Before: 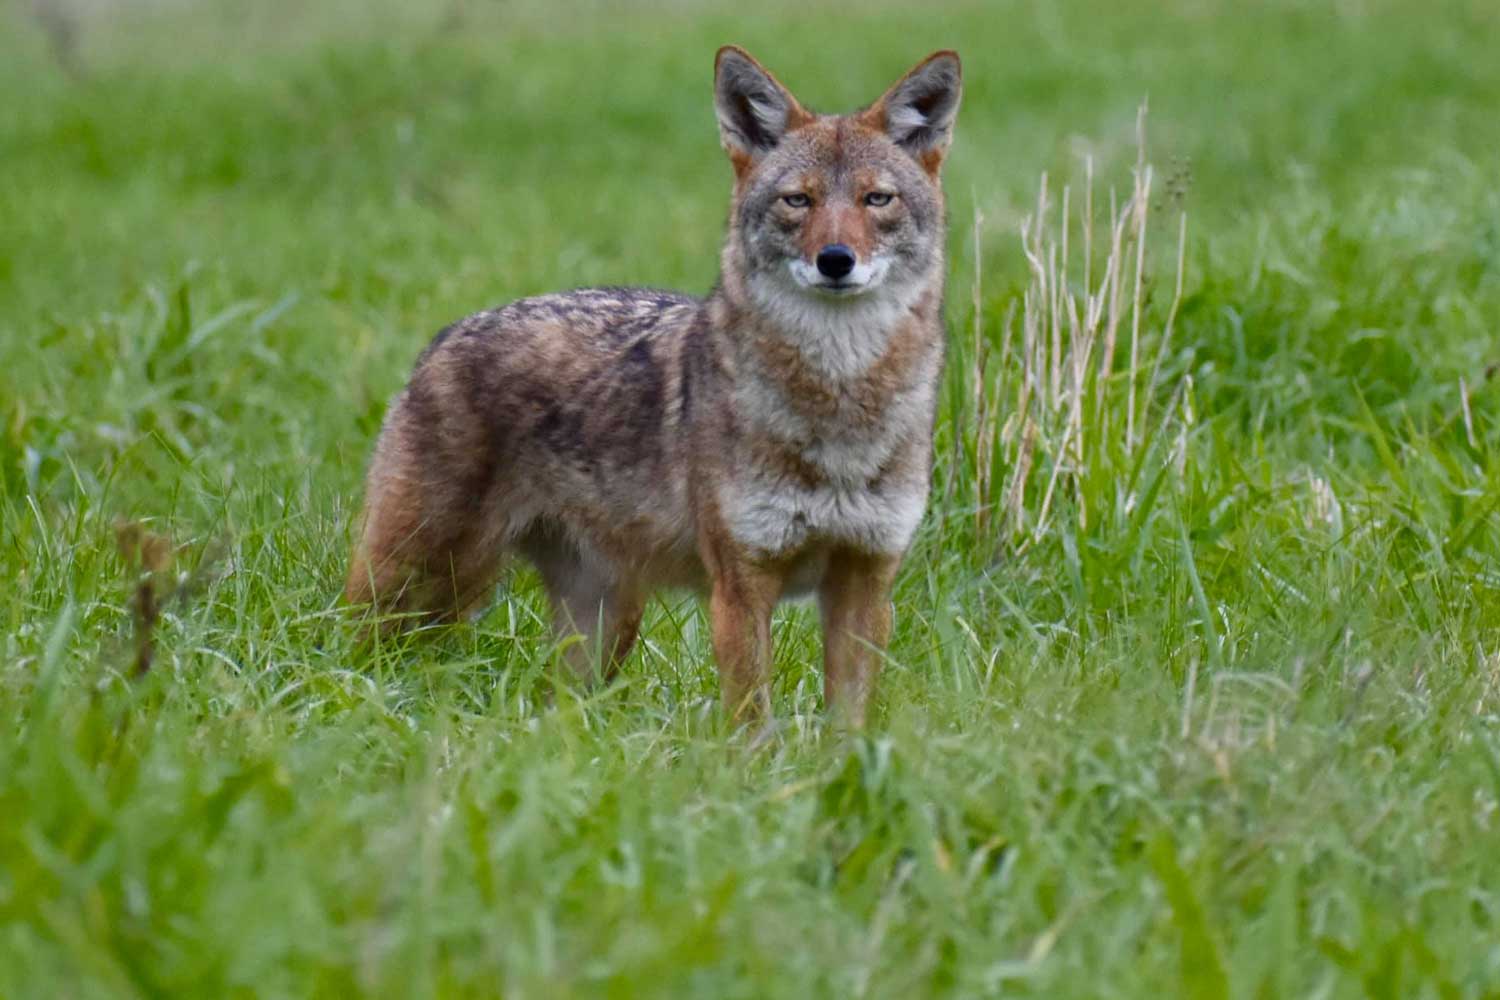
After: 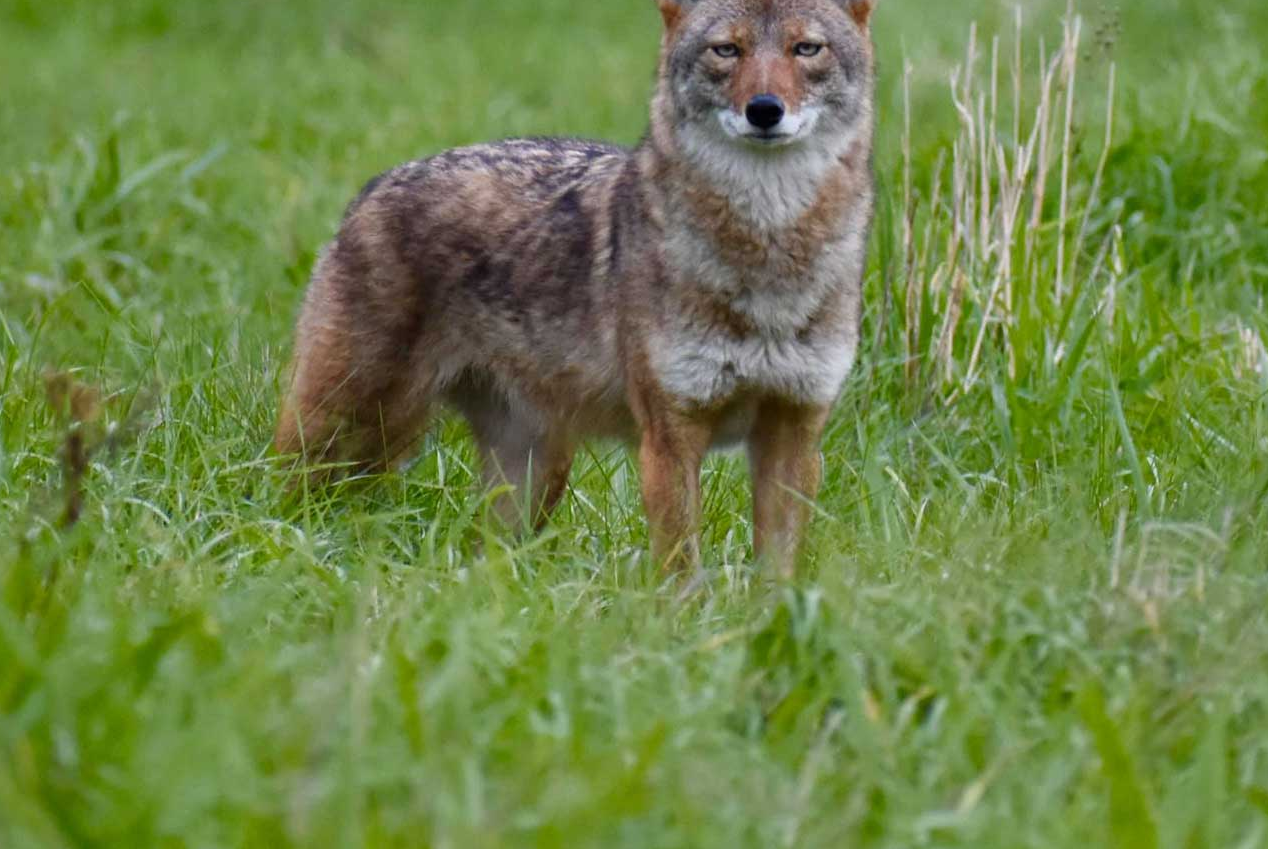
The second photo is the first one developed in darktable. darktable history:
crop and rotate: left 4.774%, top 15.003%, right 10.667%
